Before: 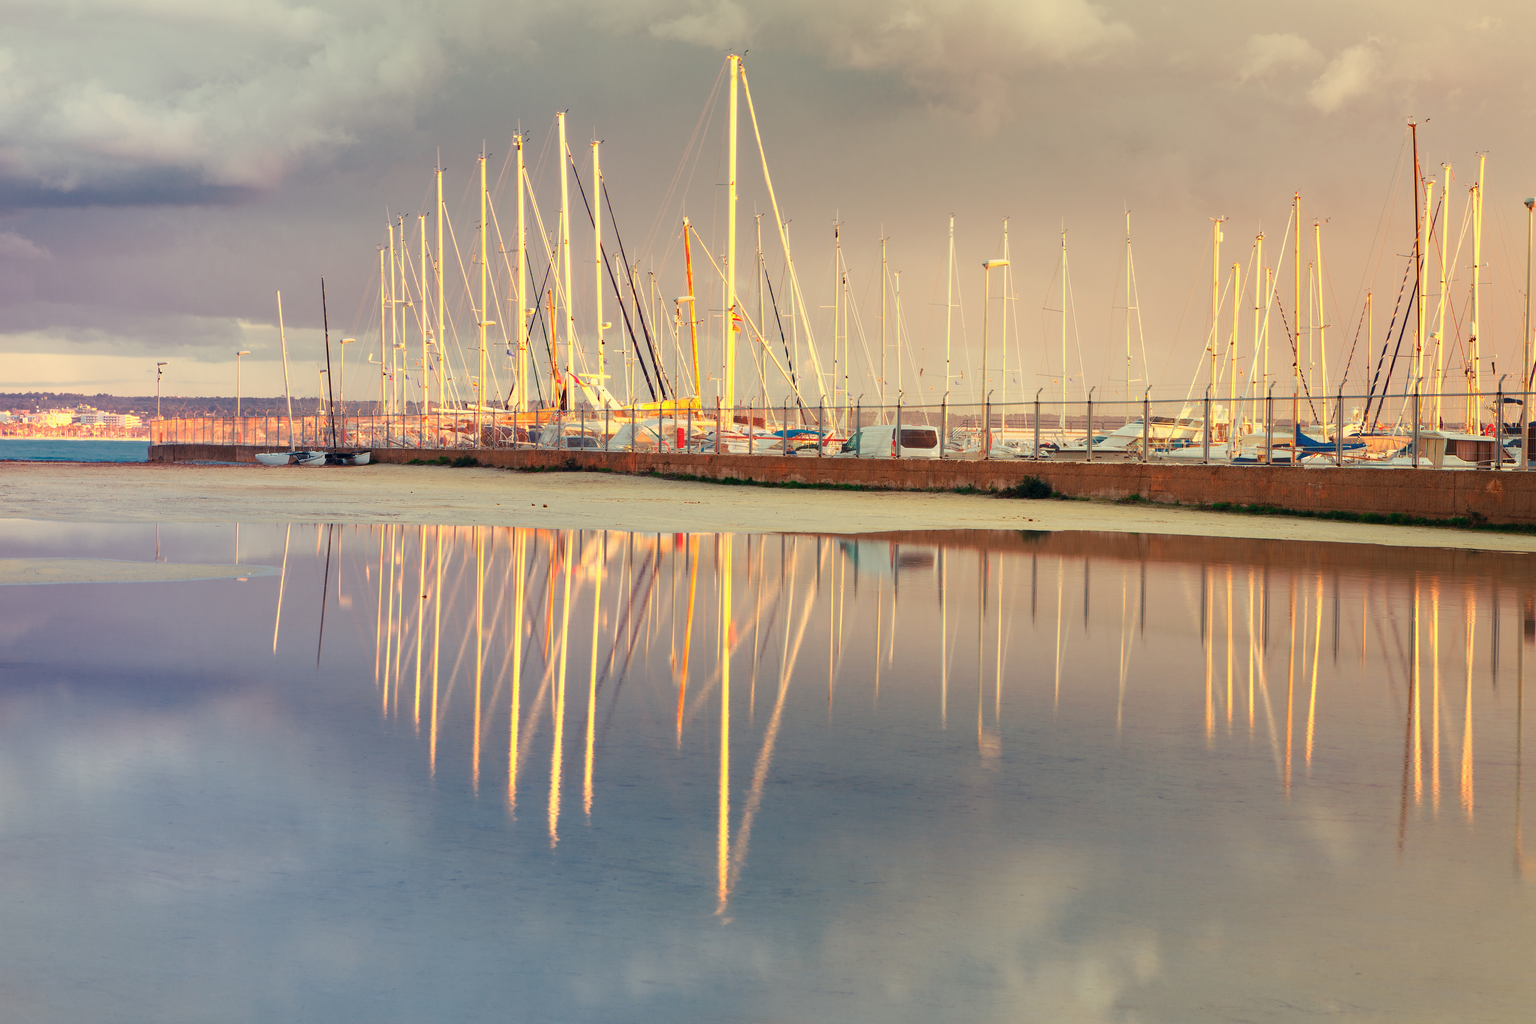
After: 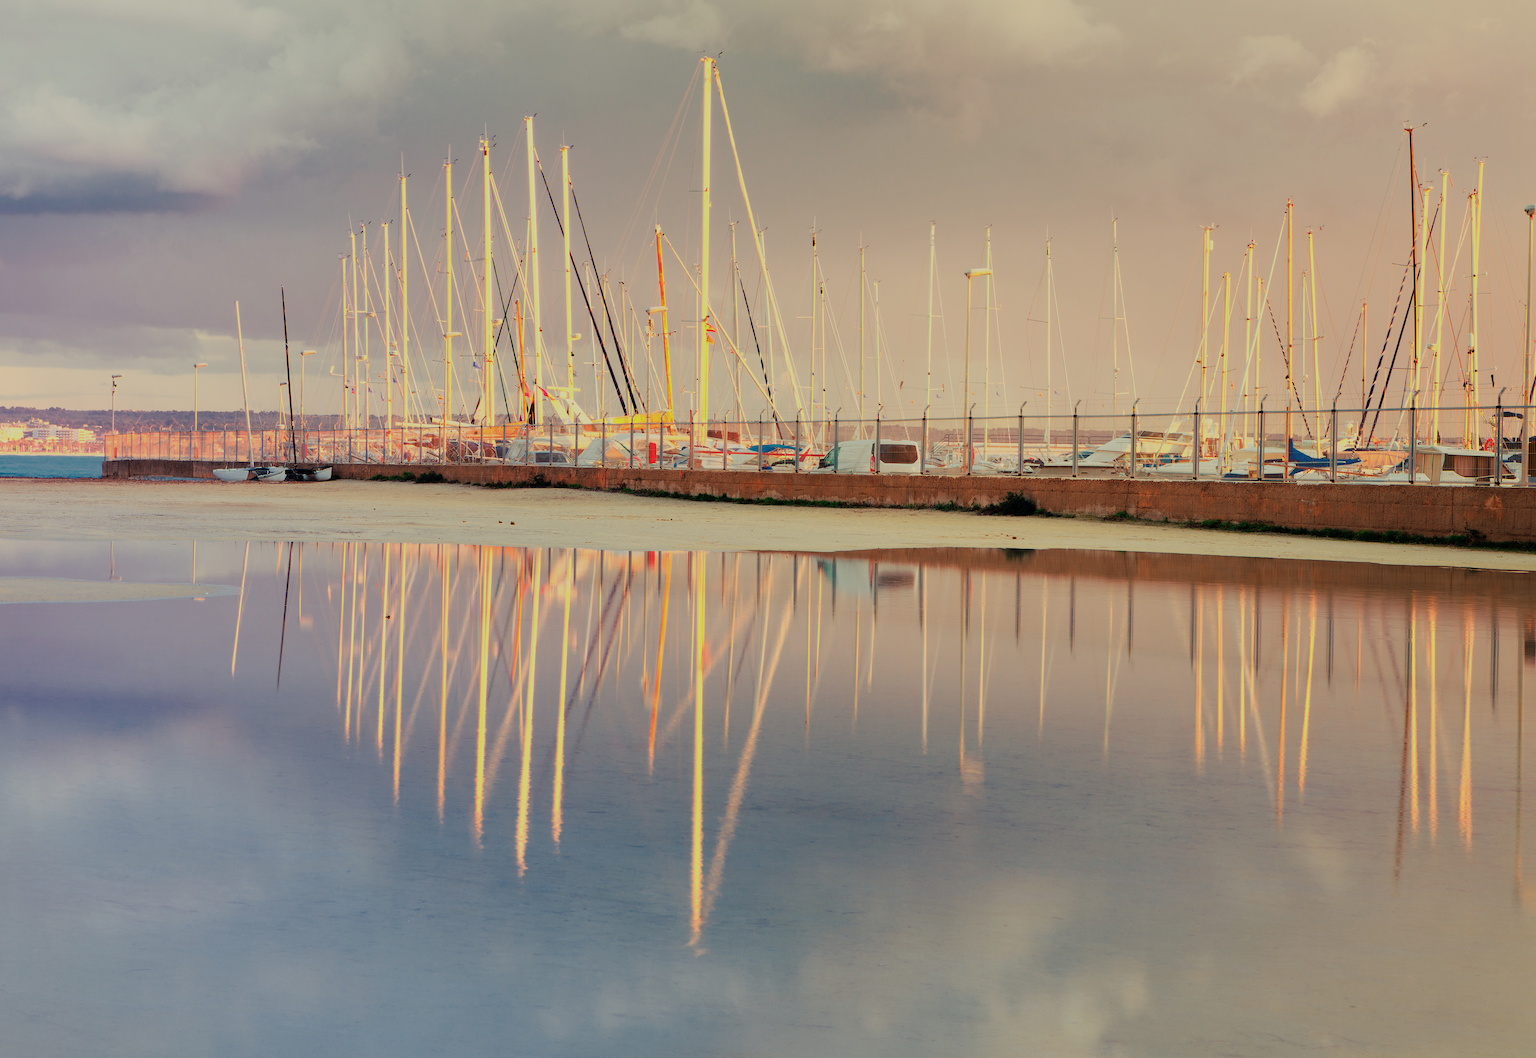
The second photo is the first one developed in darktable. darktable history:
filmic rgb: black relative exposure -7.65 EV, white relative exposure 4.56 EV, hardness 3.61
crop and rotate: left 3.238%
